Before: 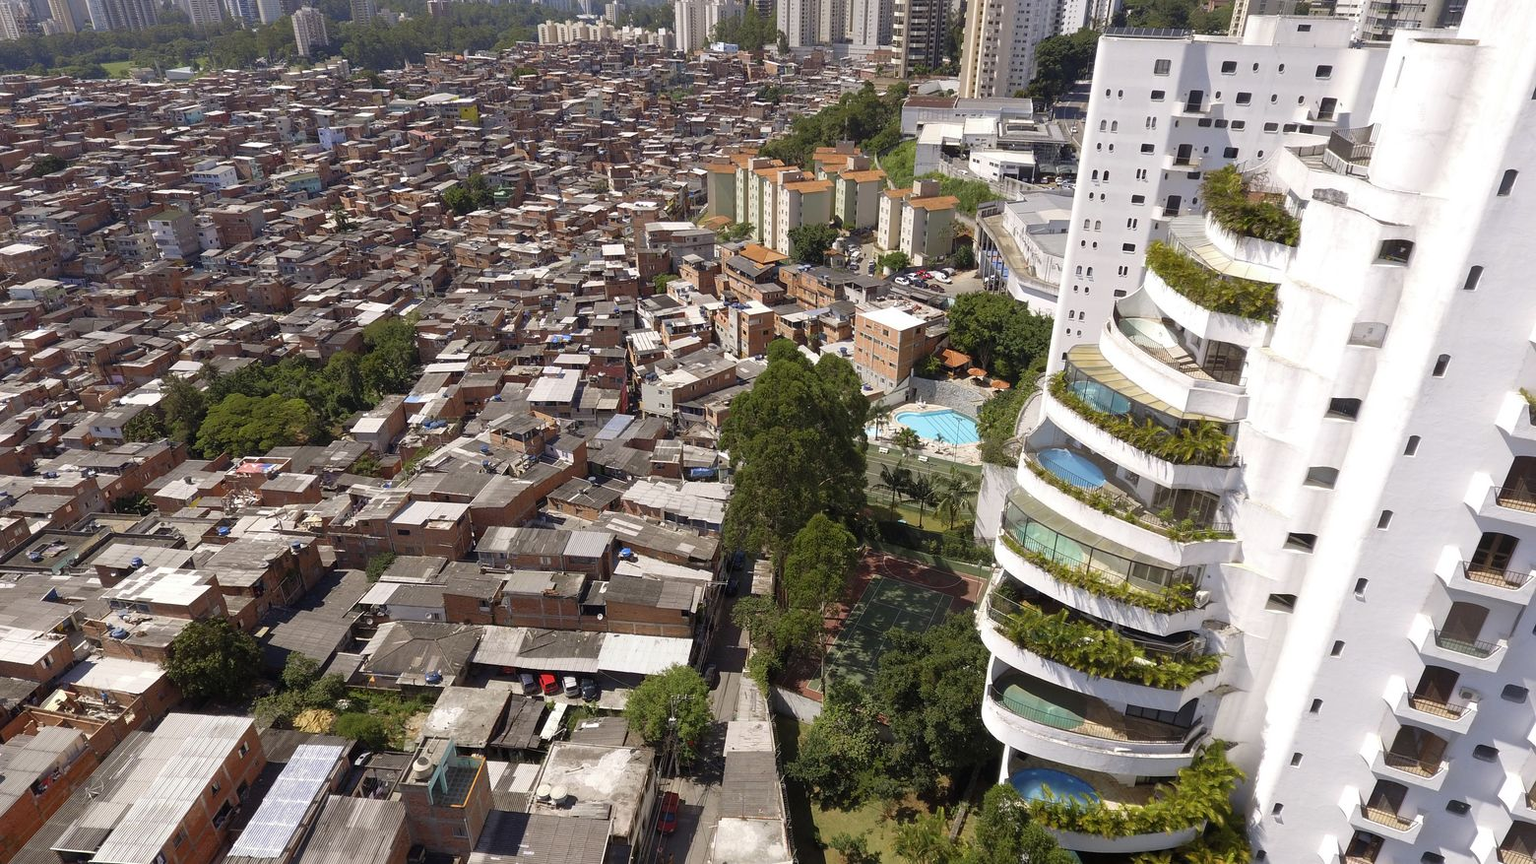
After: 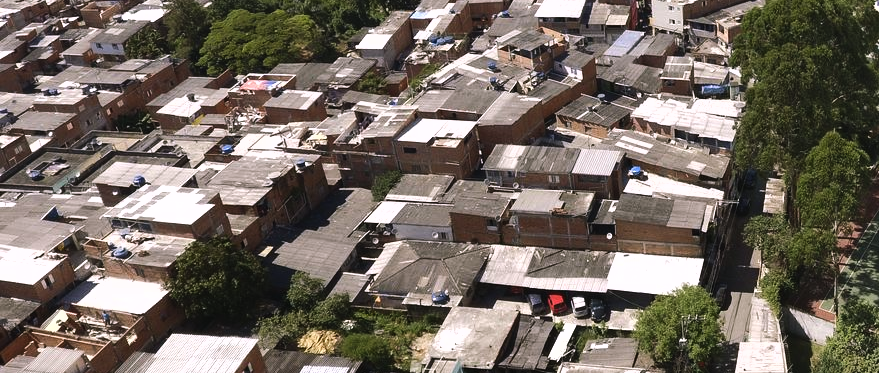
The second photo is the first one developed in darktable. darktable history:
color balance rgb: shadows lift › chroma 2%, shadows lift › hue 135.47°, highlights gain › chroma 2%, highlights gain › hue 291.01°, global offset › luminance 0.5%, perceptual saturation grading › global saturation -10.8%, perceptual saturation grading › highlights -26.83%, perceptual saturation grading › shadows 21.25%, perceptual brilliance grading › highlights 17.77%, perceptual brilliance grading › mid-tones 31.71%, perceptual brilliance grading › shadows -31.01%, global vibrance 24.91%
crop: top 44.483%, right 43.593%, bottom 12.892%
shadows and highlights: radius 108.52, shadows 44.07, highlights -67.8, low approximation 0.01, soften with gaussian
